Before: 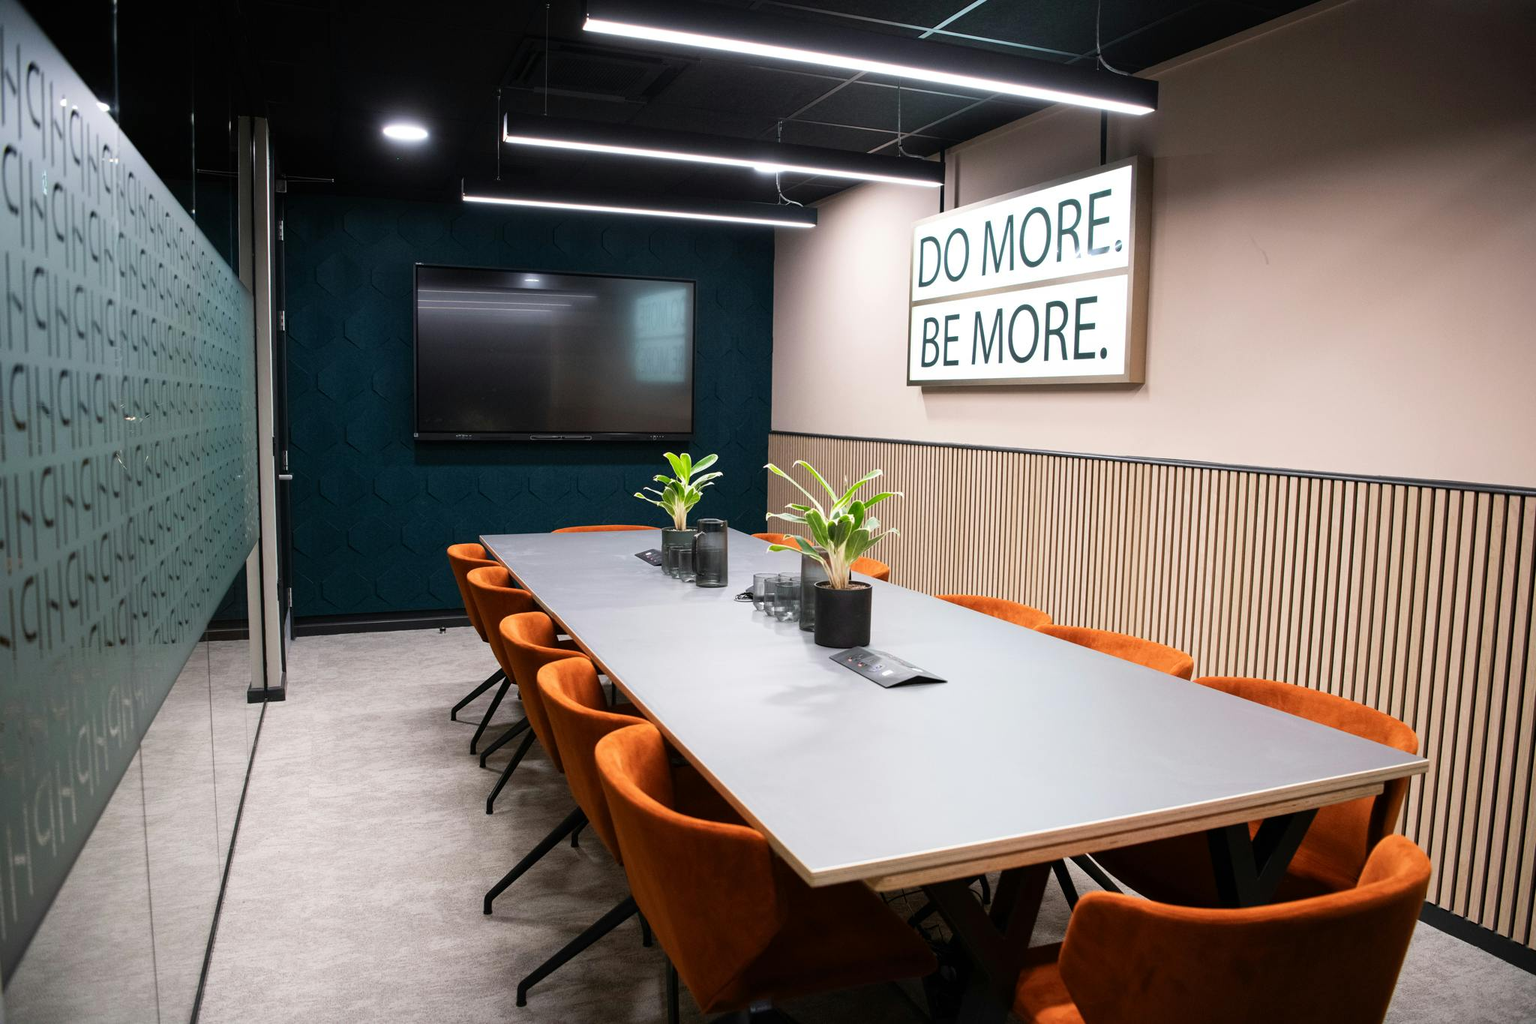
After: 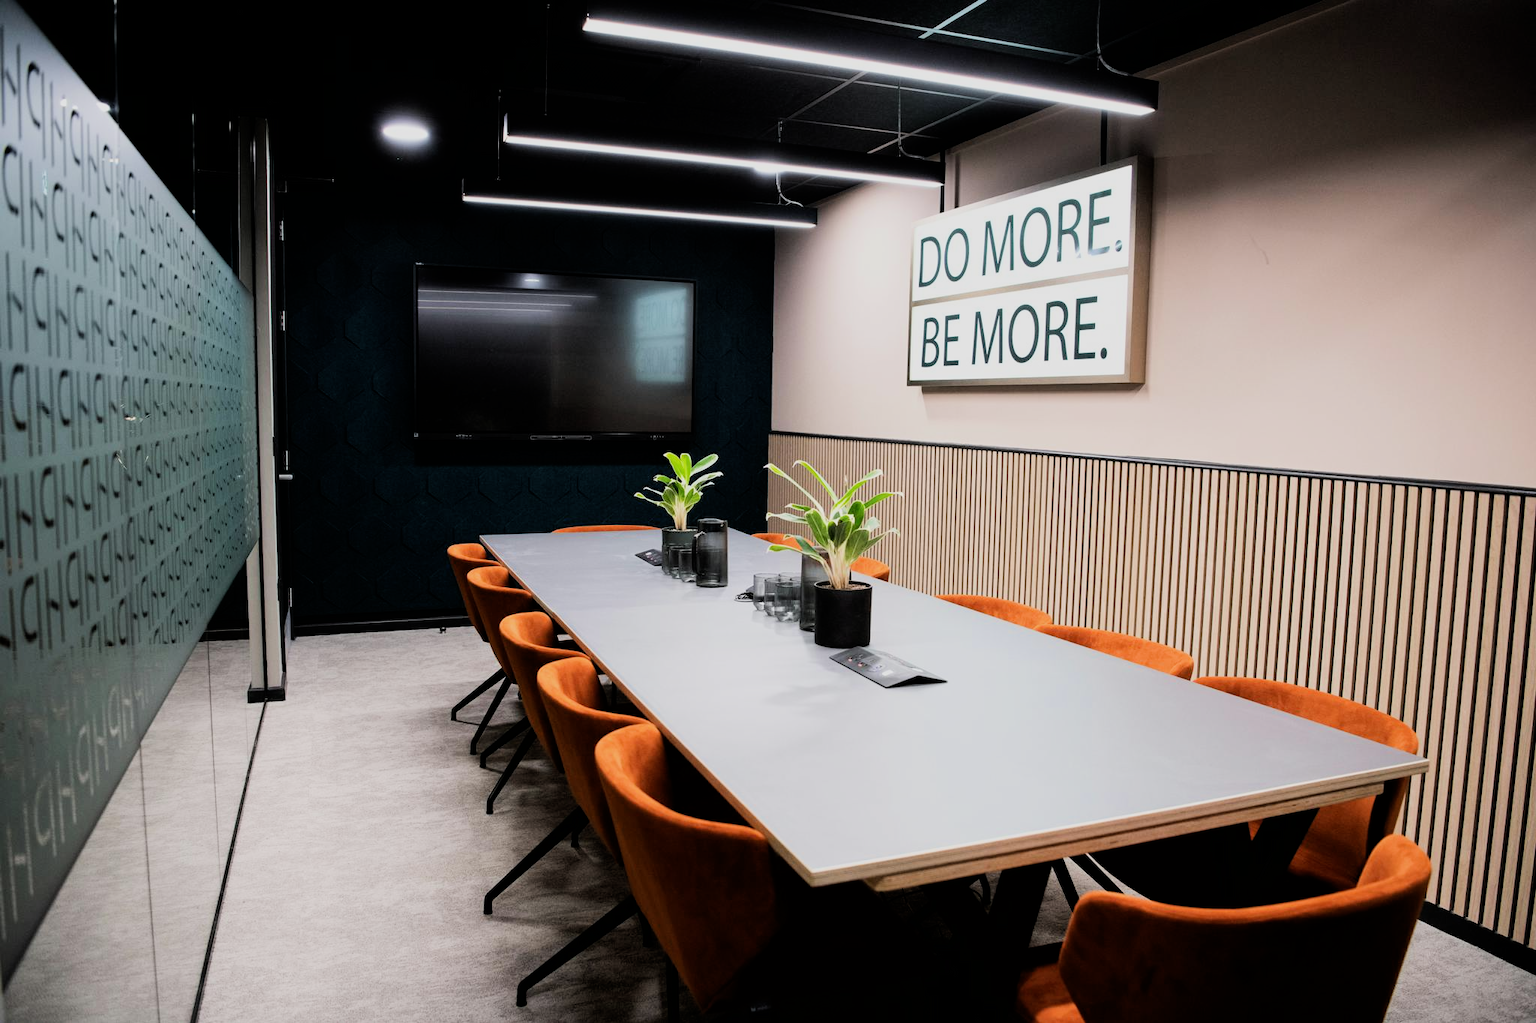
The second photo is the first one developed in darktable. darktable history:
filmic rgb: black relative exposure -7.5 EV, white relative exposure 5 EV, hardness 3.34, contrast 1.301
